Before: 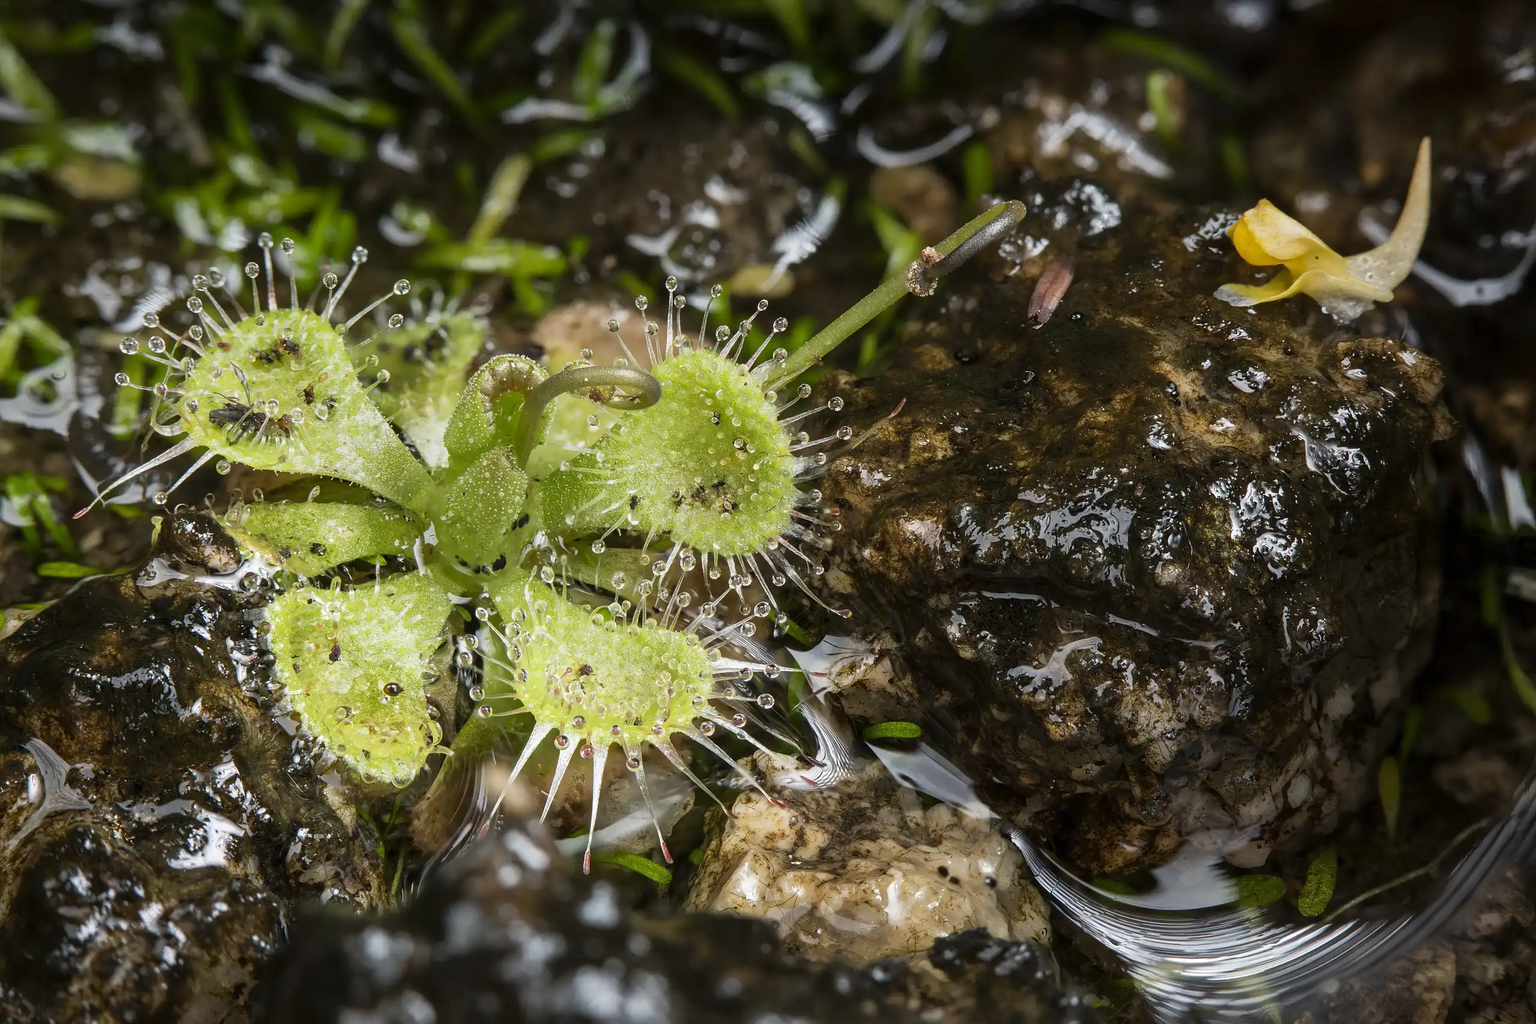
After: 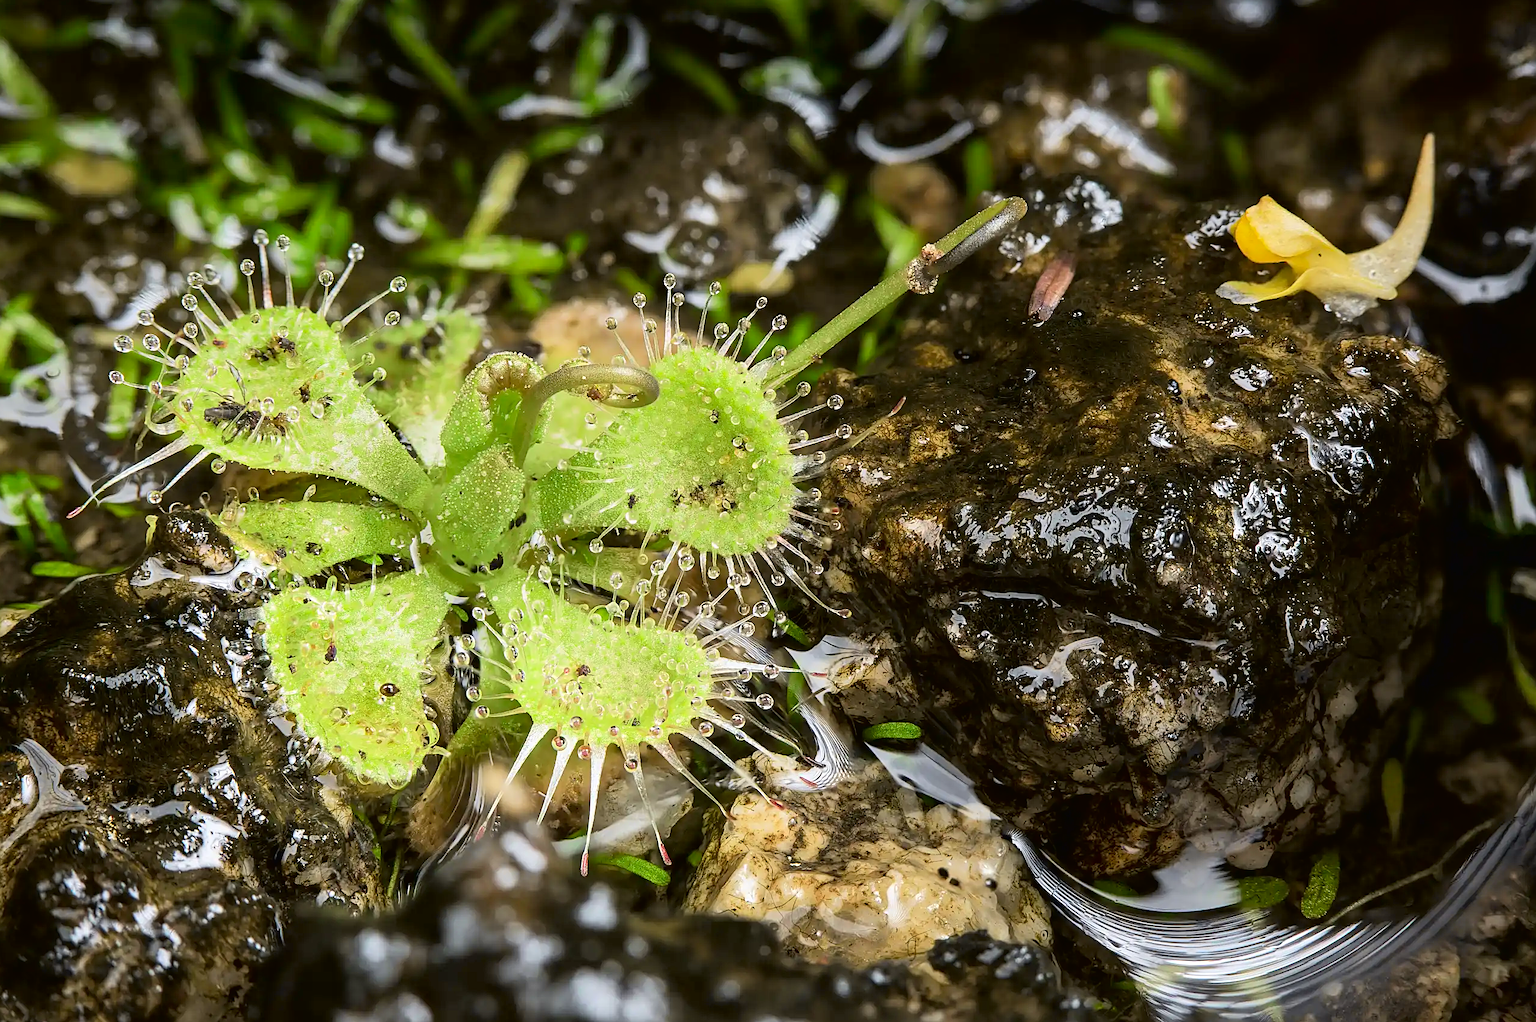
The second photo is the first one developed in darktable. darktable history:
crop: left 0.434%, top 0.485%, right 0.244%, bottom 0.386%
tone curve: curves: ch0 [(0, 0.013) (0.054, 0.018) (0.205, 0.191) (0.289, 0.292) (0.39, 0.424) (0.493, 0.551) (0.666, 0.743) (0.795, 0.841) (1, 0.998)]; ch1 [(0, 0) (0.385, 0.343) (0.439, 0.415) (0.494, 0.495) (0.501, 0.501) (0.51, 0.509) (0.548, 0.554) (0.586, 0.601) (0.66, 0.687) (0.783, 0.804) (1, 1)]; ch2 [(0, 0) (0.304, 0.31) (0.403, 0.399) (0.441, 0.428) (0.47, 0.469) (0.498, 0.496) (0.524, 0.538) (0.566, 0.579) (0.633, 0.665) (0.7, 0.711) (1, 1)], color space Lab, independent channels, preserve colors none
contrast brightness saturation: contrast 0.07, brightness 0.08, saturation 0.18
sharpen: on, module defaults
